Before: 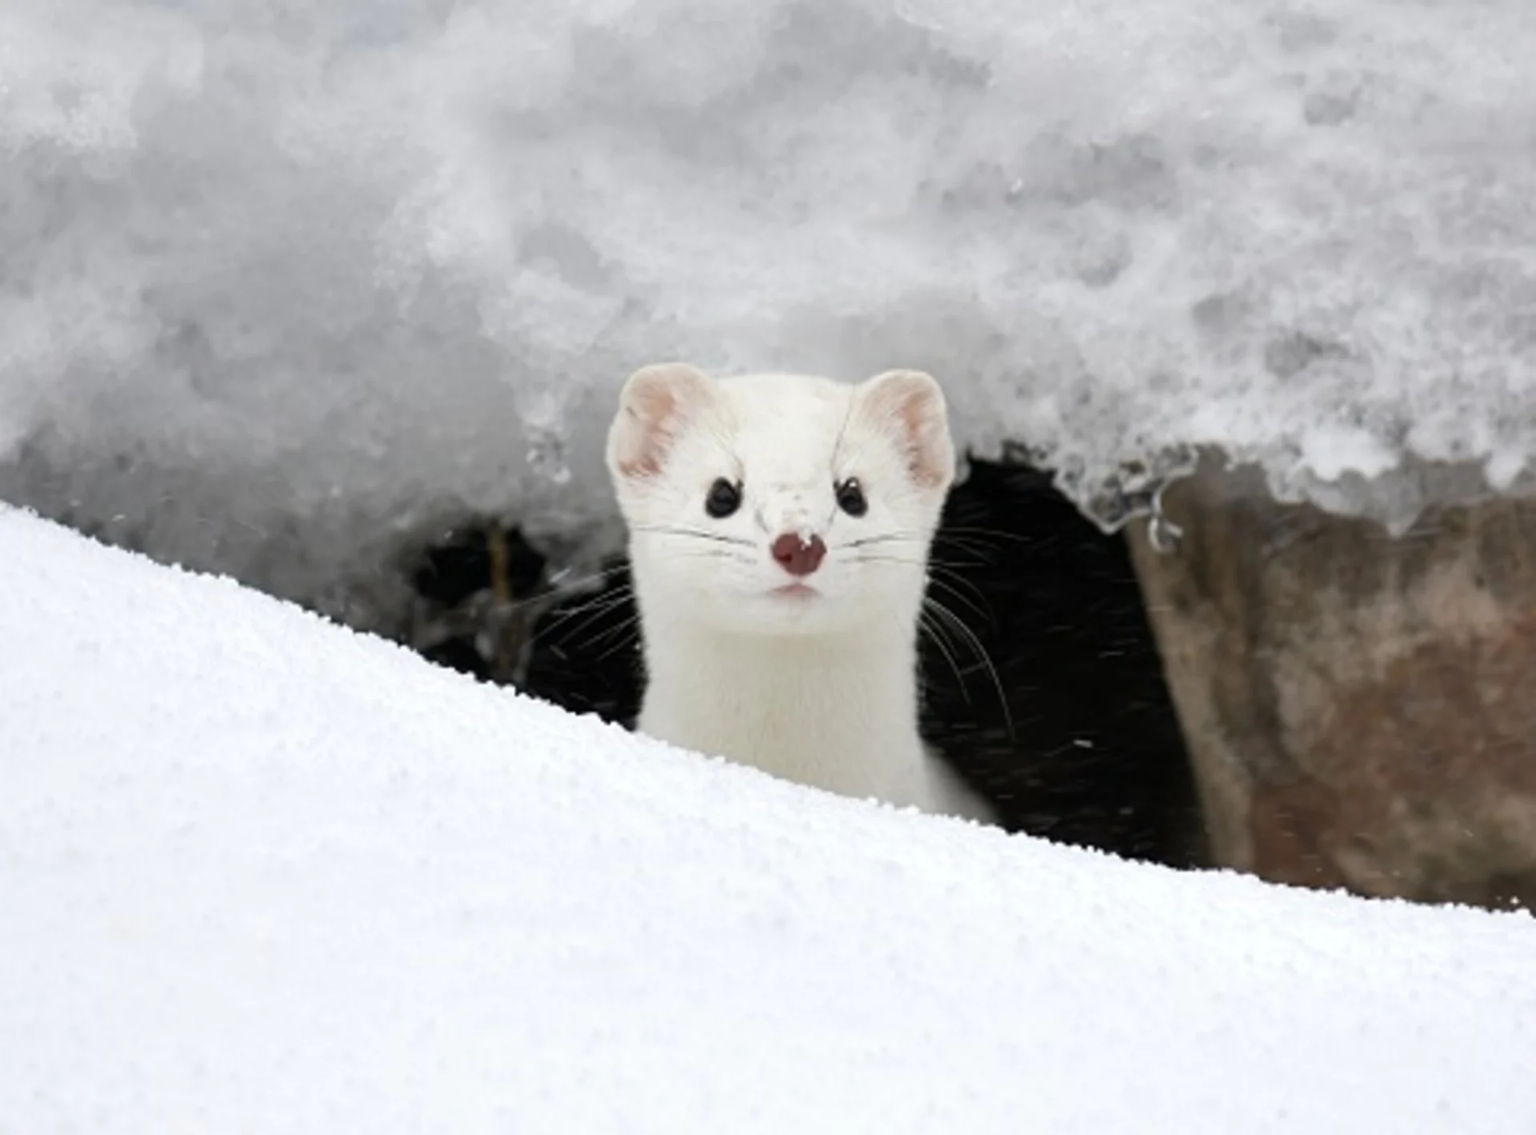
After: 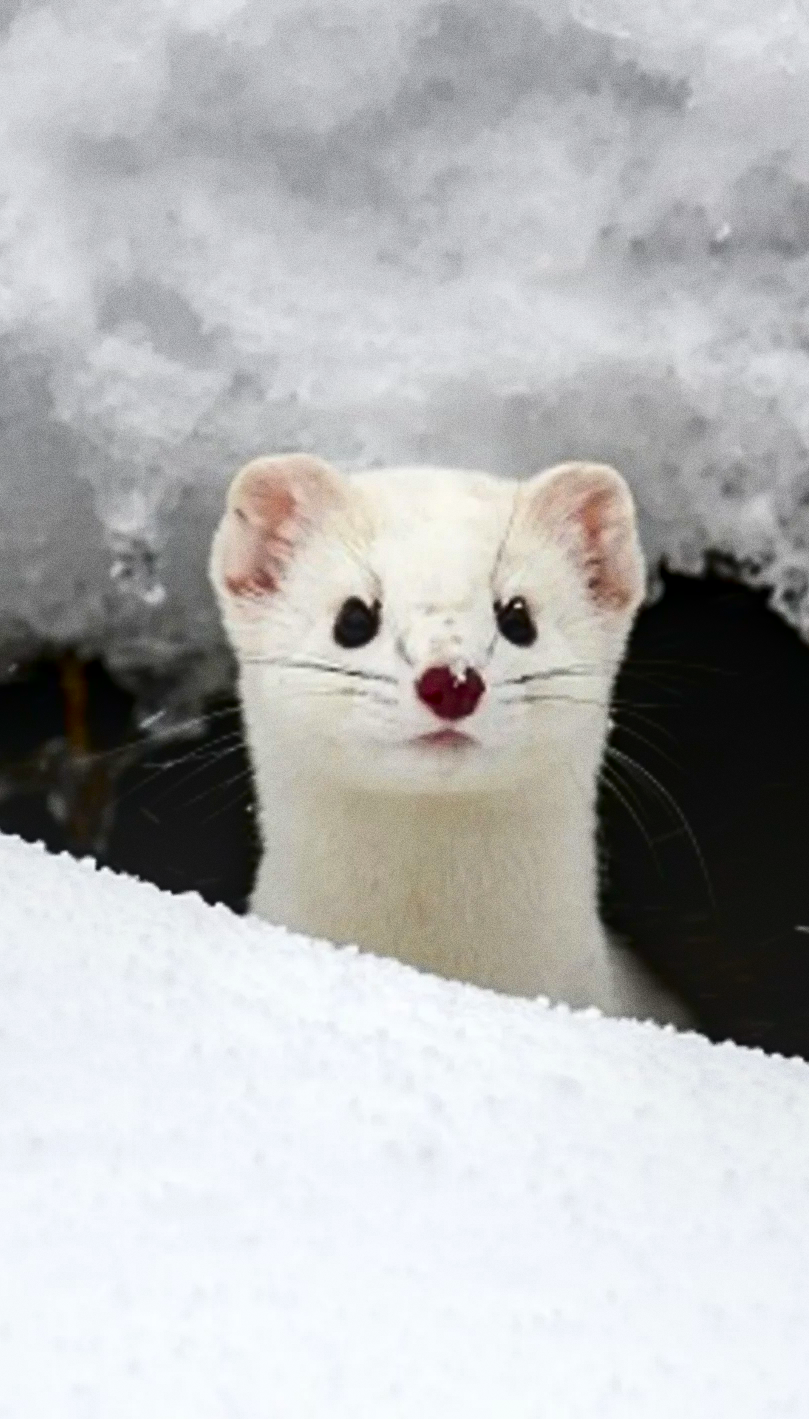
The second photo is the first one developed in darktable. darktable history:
local contrast: detail 130%
crop: left 28.583%, right 29.231%
color zones: curves: ch1 [(0.24, 0.634) (0.75, 0.5)]; ch2 [(0.253, 0.437) (0.745, 0.491)], mix 102.12%
contrast brightness saturation: contrast 0.19, brightness -0.24, saturation 0.11
grain: coarseness 0.47 ISO
